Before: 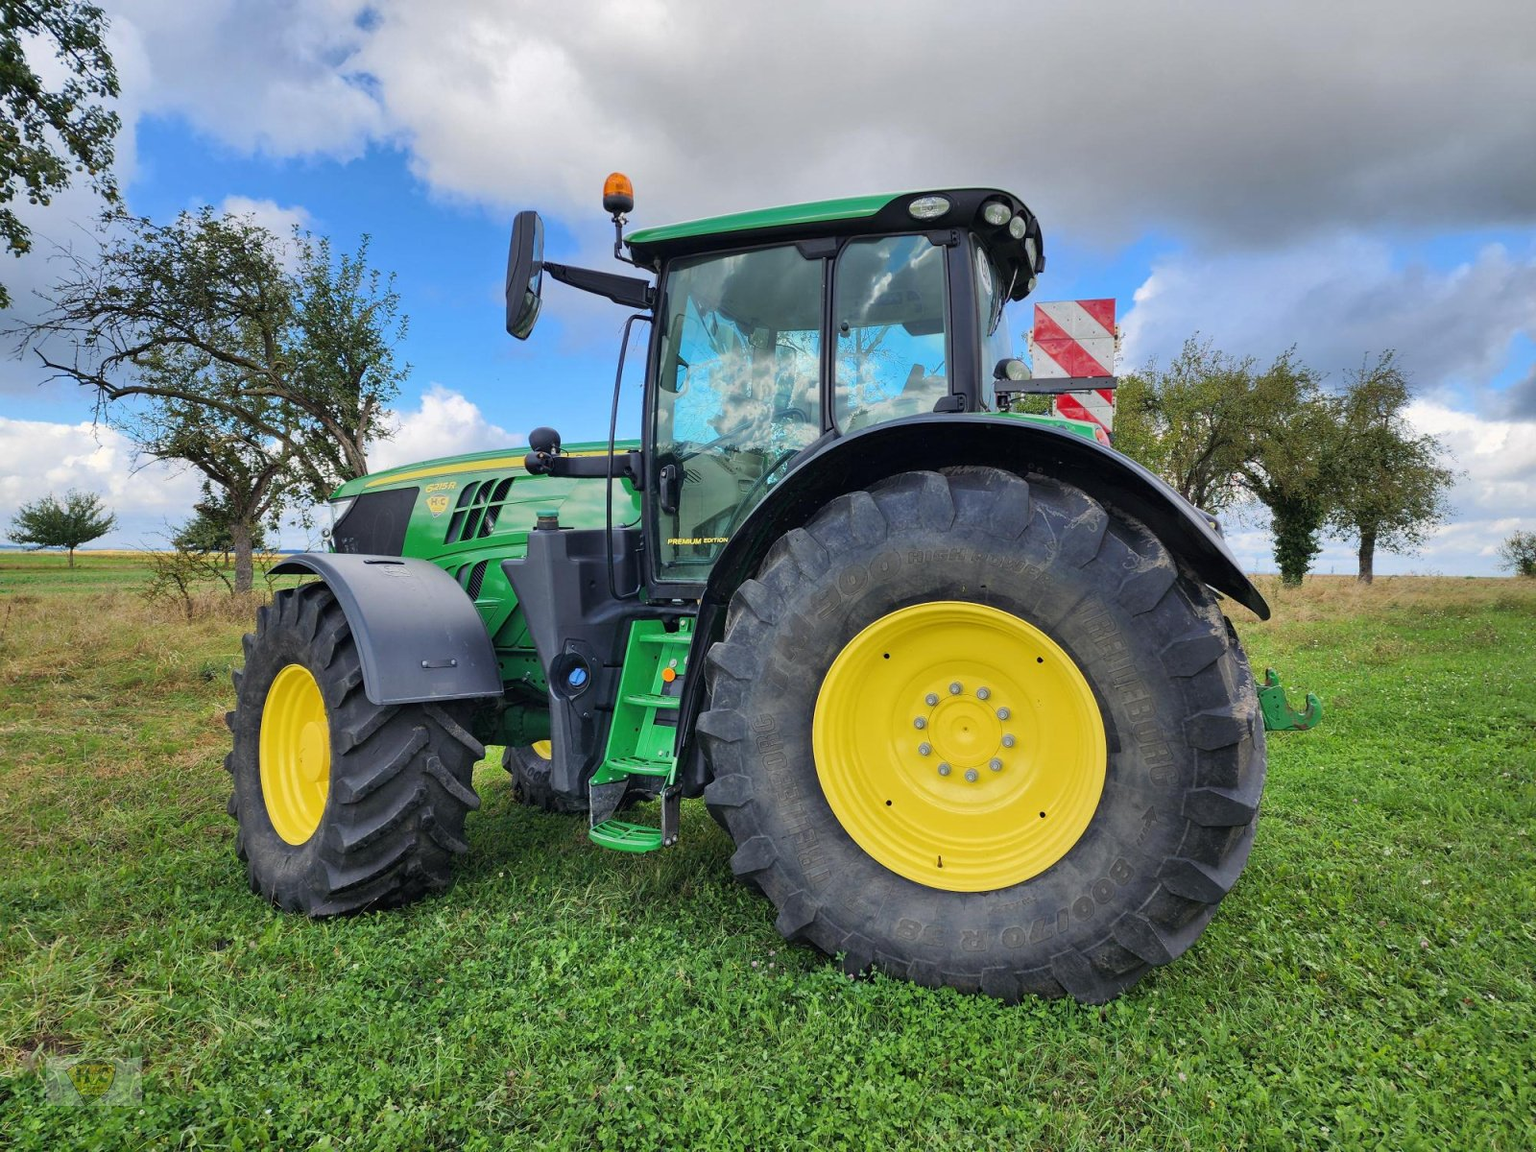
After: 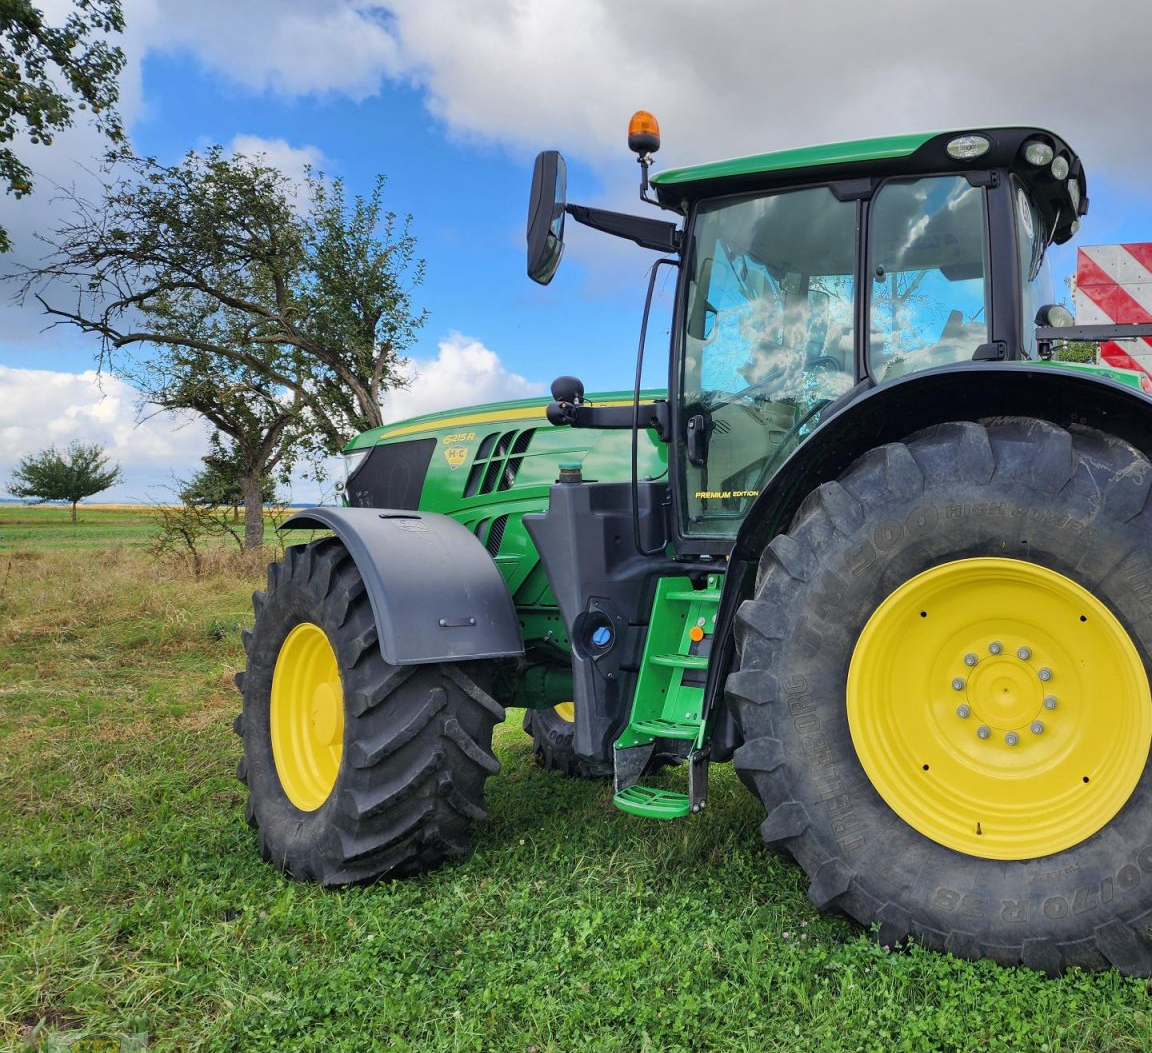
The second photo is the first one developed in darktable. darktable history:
rgb levels: preserve colors max RGB
crop: top 5.803%, right 27.864%, bottom 5.804%
